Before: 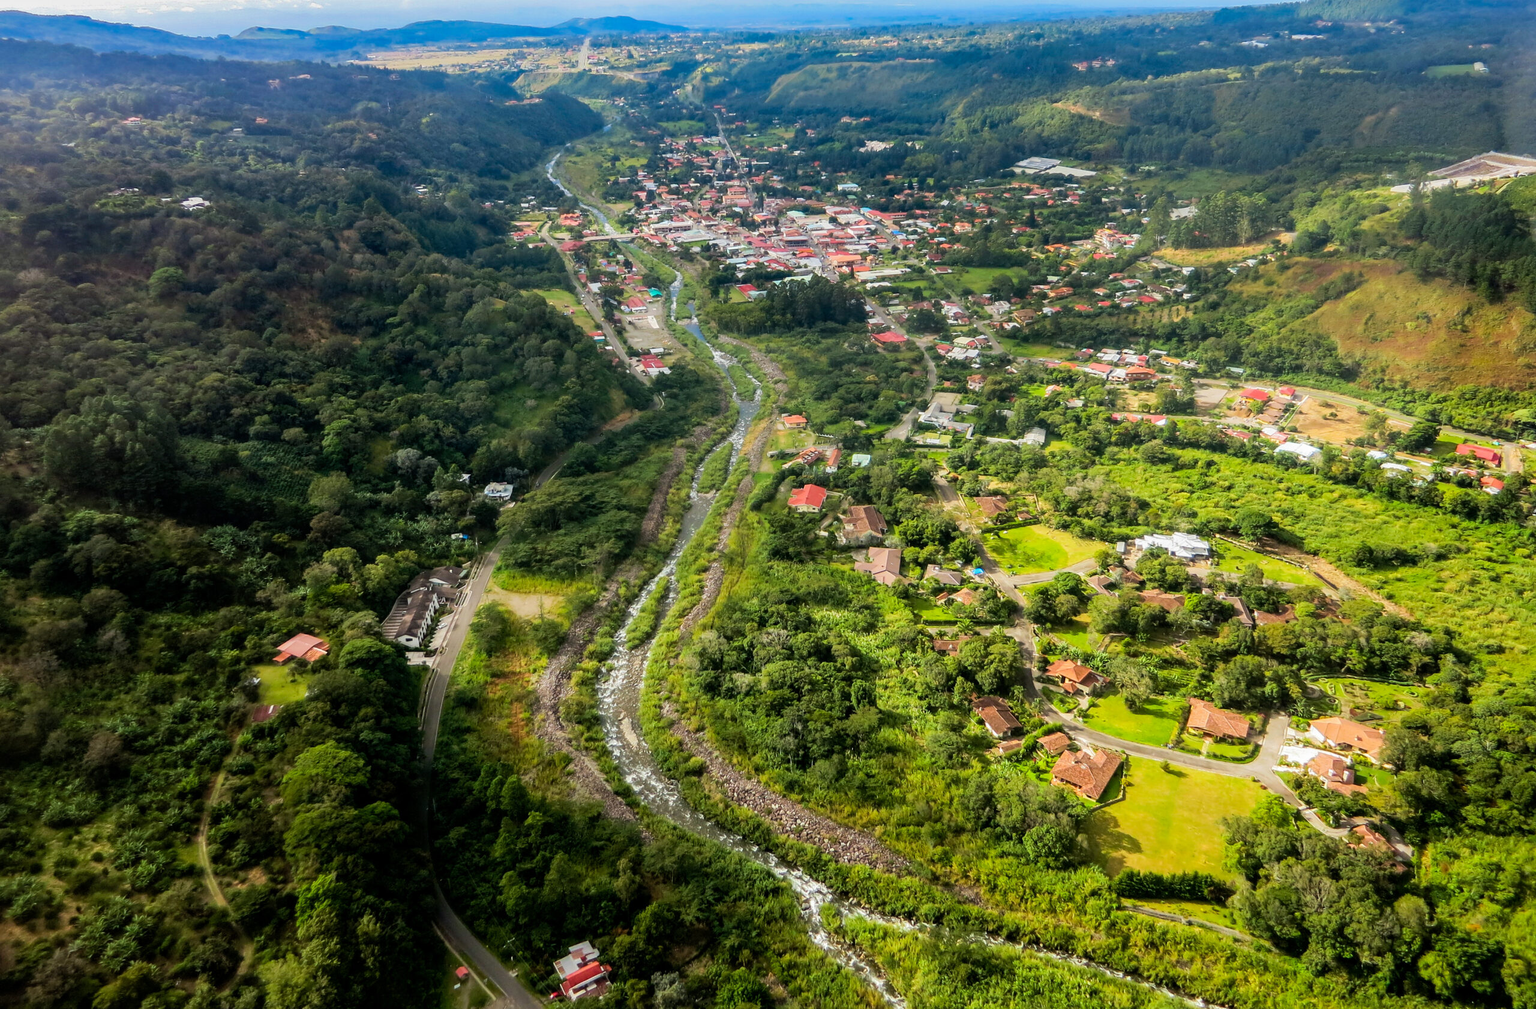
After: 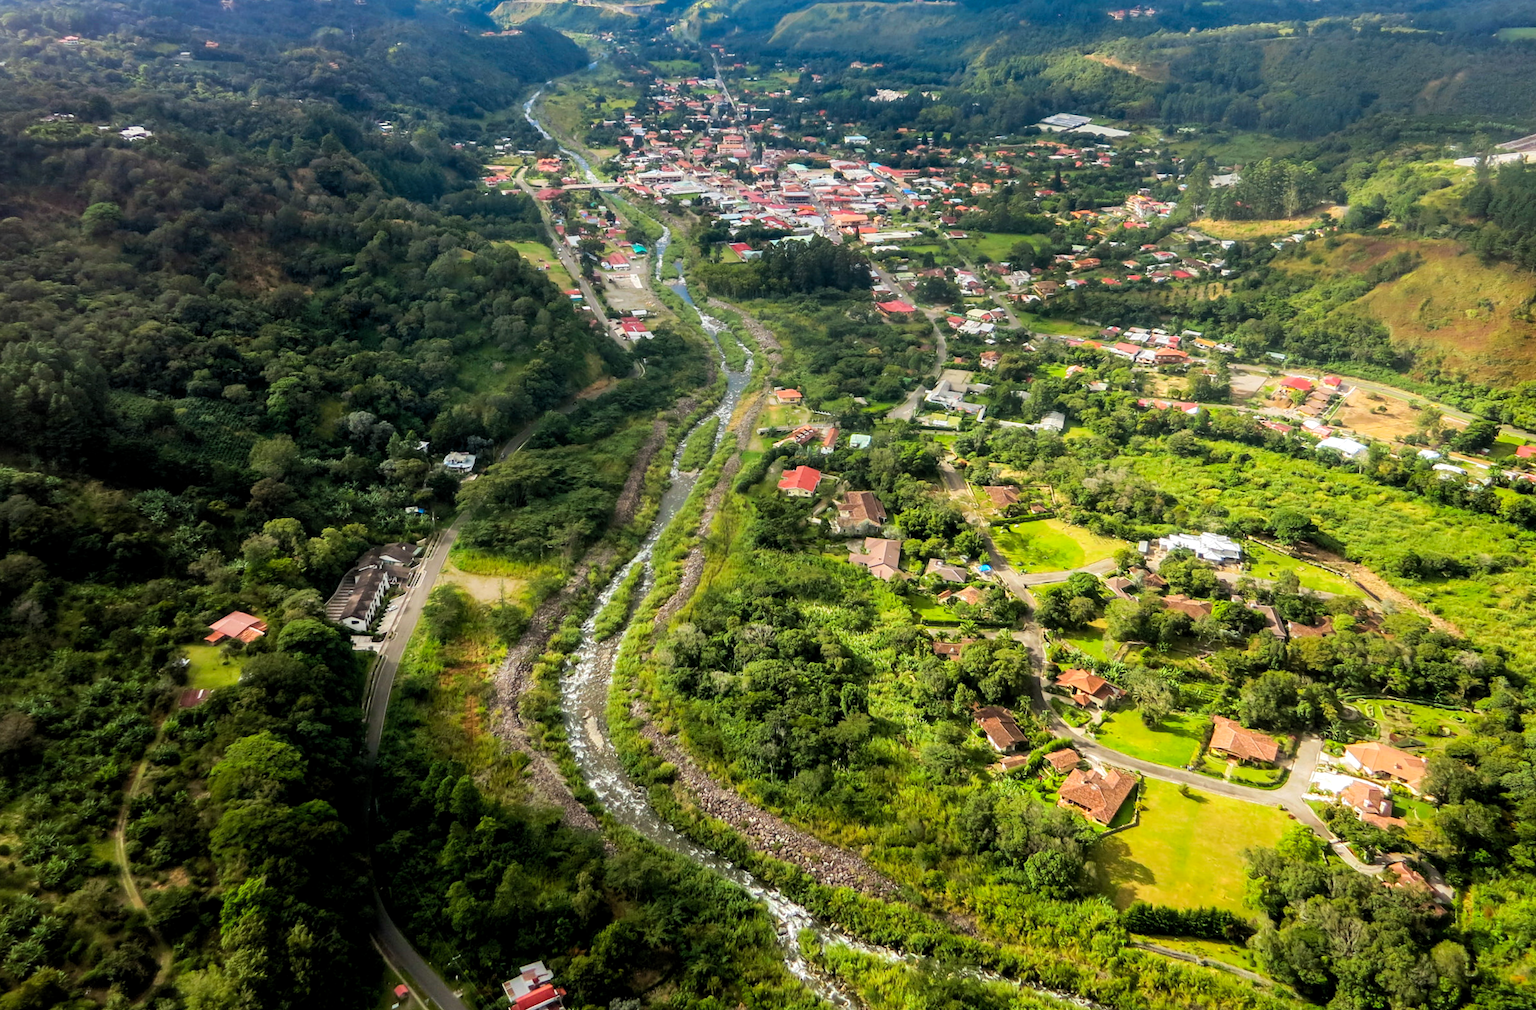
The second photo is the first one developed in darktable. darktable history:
crop and rotate: angle -1.94°, left 3.153%, top 4.114%, right 1.546%, bottom 0.473%
levels: levels [0.016, 0.484, 0.953]
